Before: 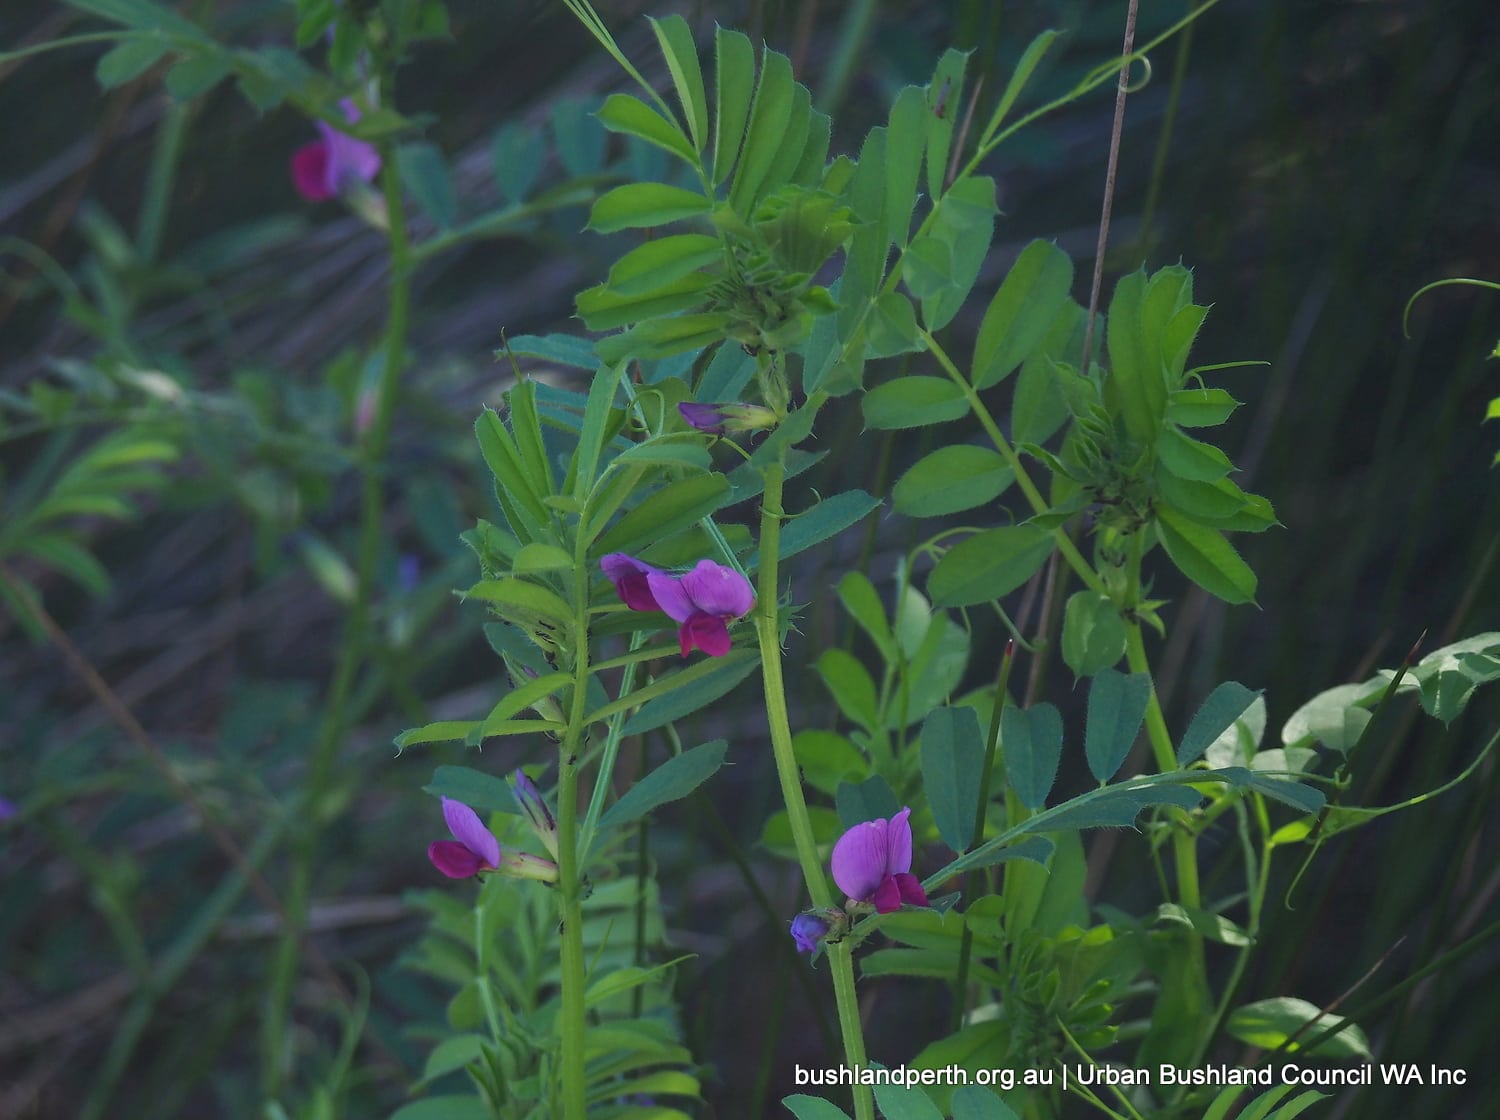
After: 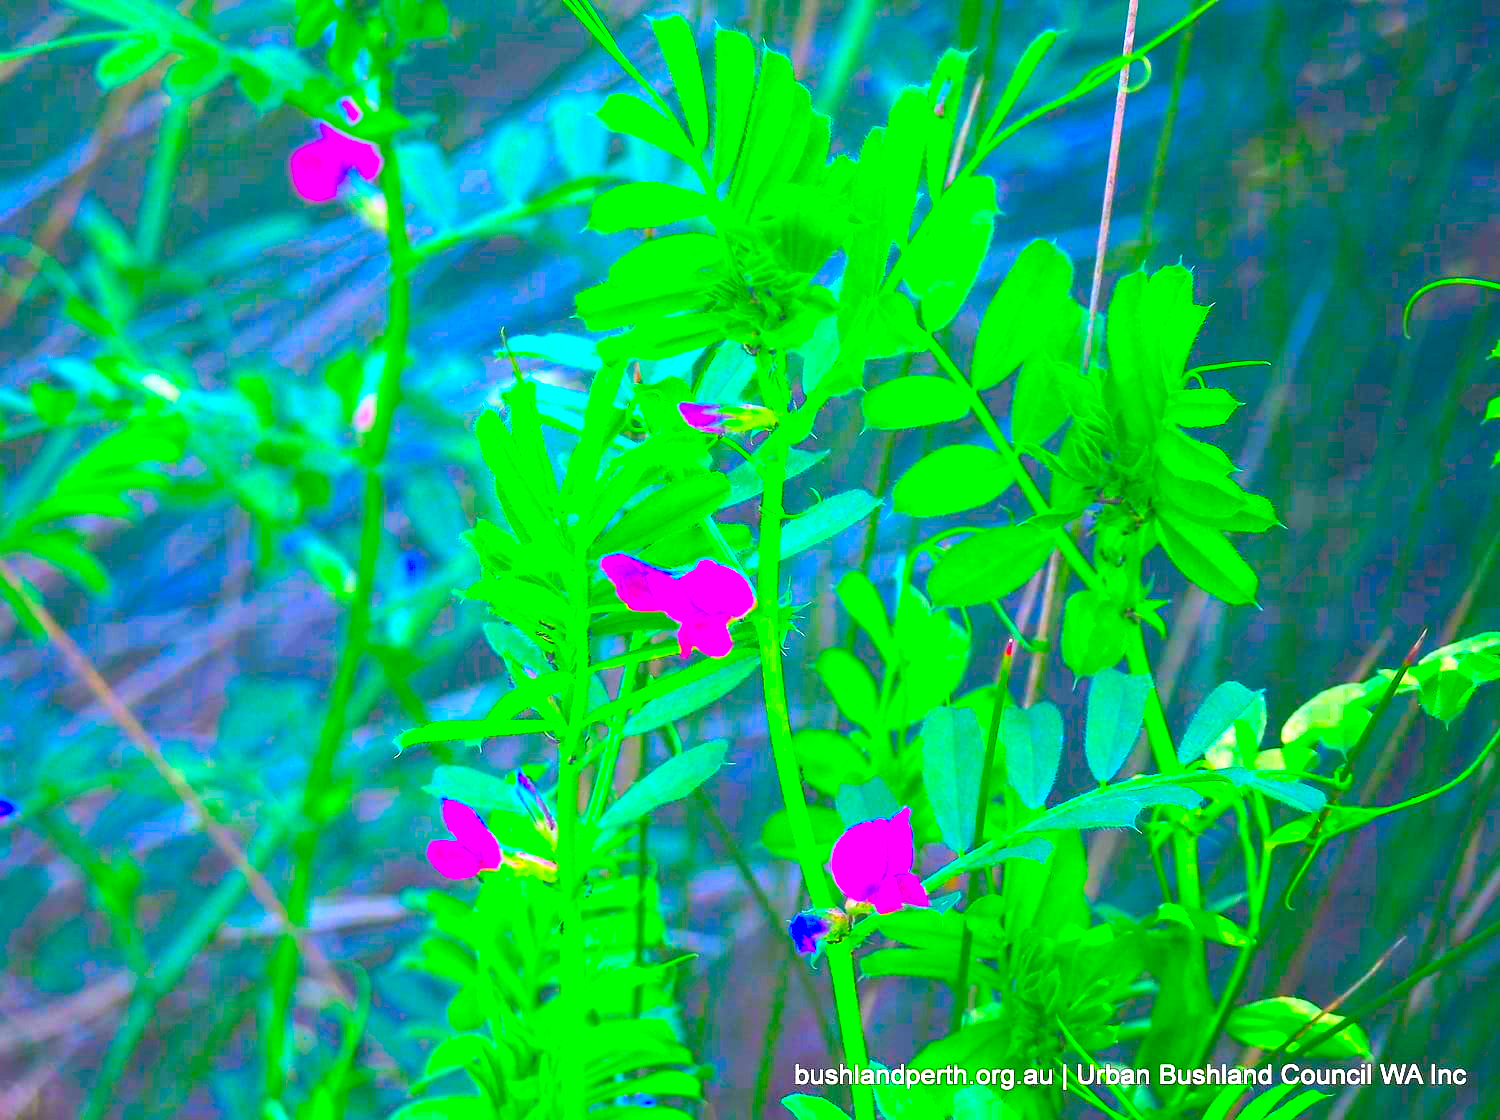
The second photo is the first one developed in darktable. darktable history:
contrast brightness saturation: contrast 0.2, brightness 0.2, saturation 0.8
color balance rgb: linear chroma grading › global chroma 42%, perceptual saturation grading › global saturation 42%, perceptual brilliance grading › global brilliance 25%, global vibrance 33%
exposure: black level correction 0, exposure 1.2 EV, compensate exposure bias true, compensate highlight preservation false
